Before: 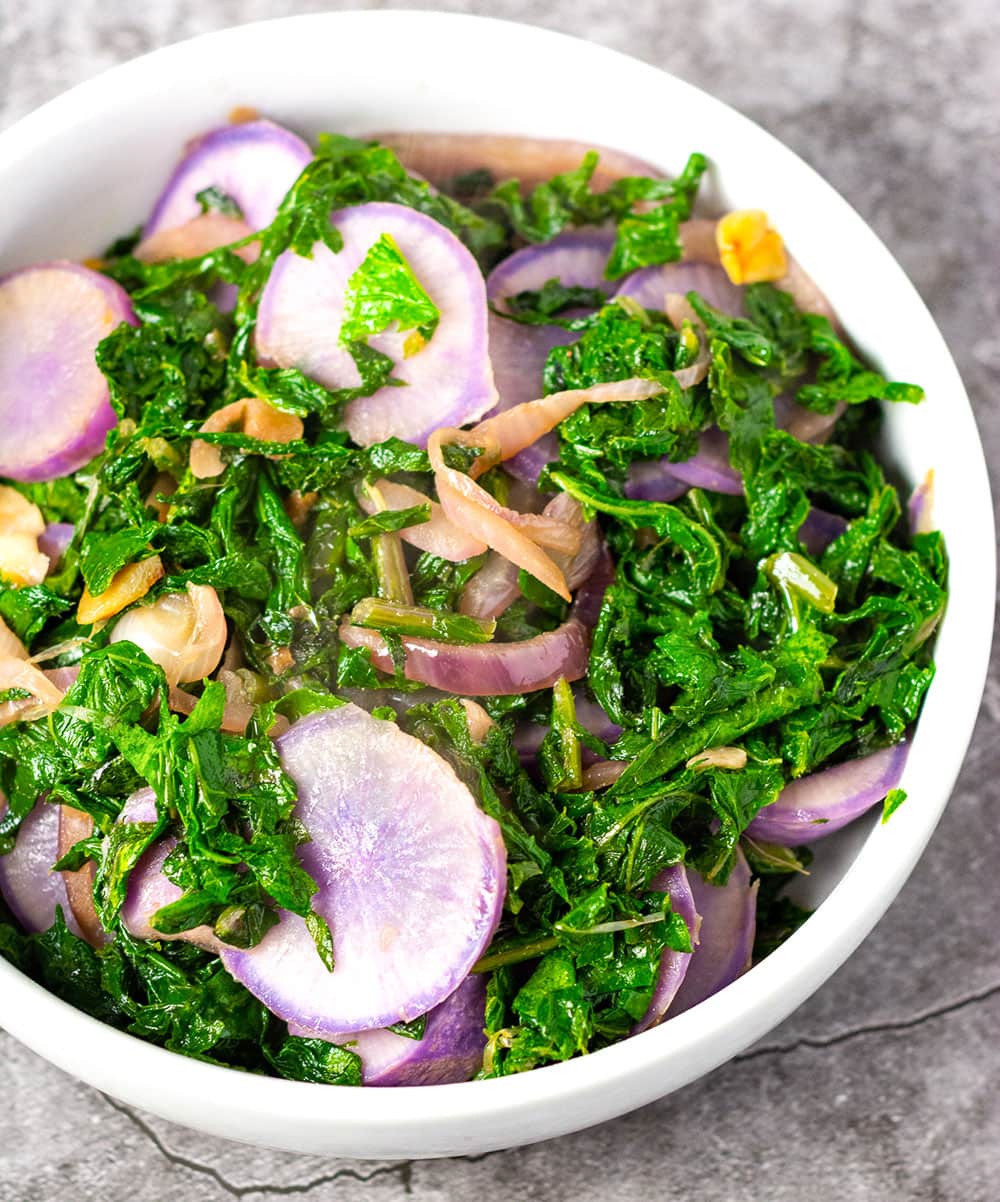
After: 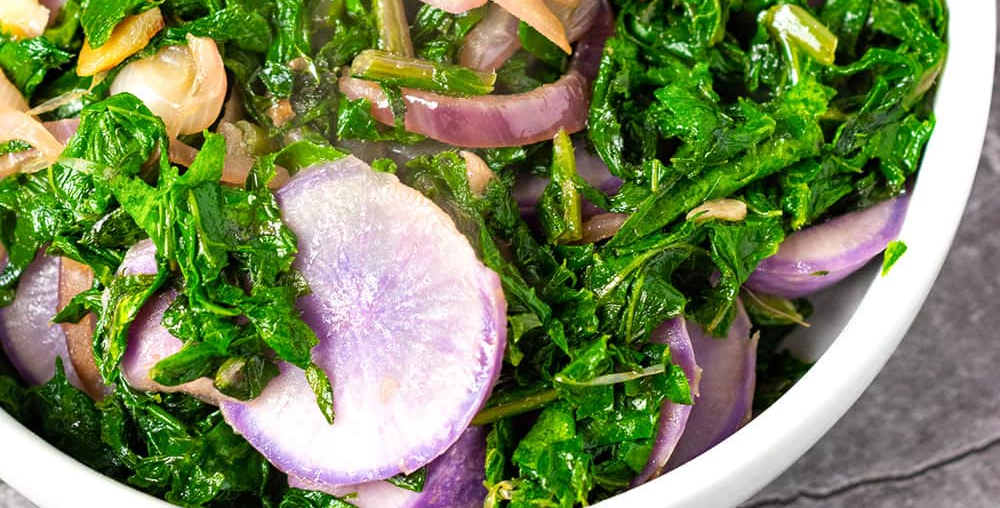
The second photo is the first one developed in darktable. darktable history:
crop: top 45.614%, bottom 12.105%
